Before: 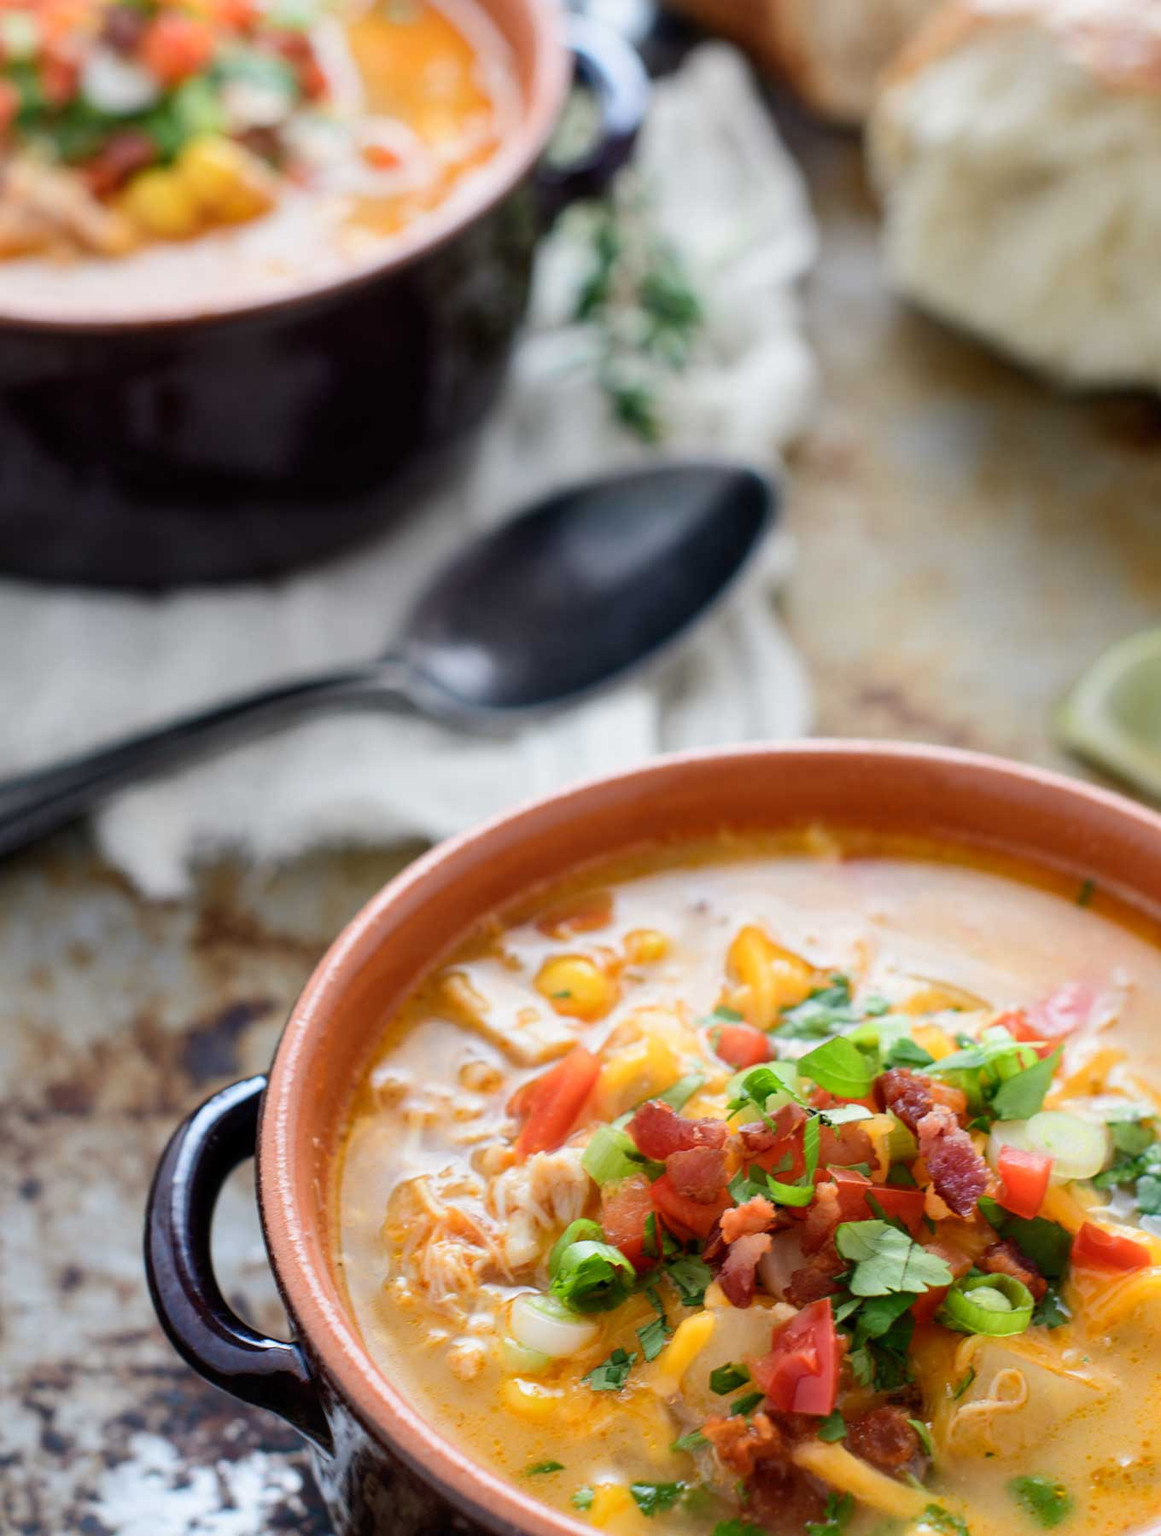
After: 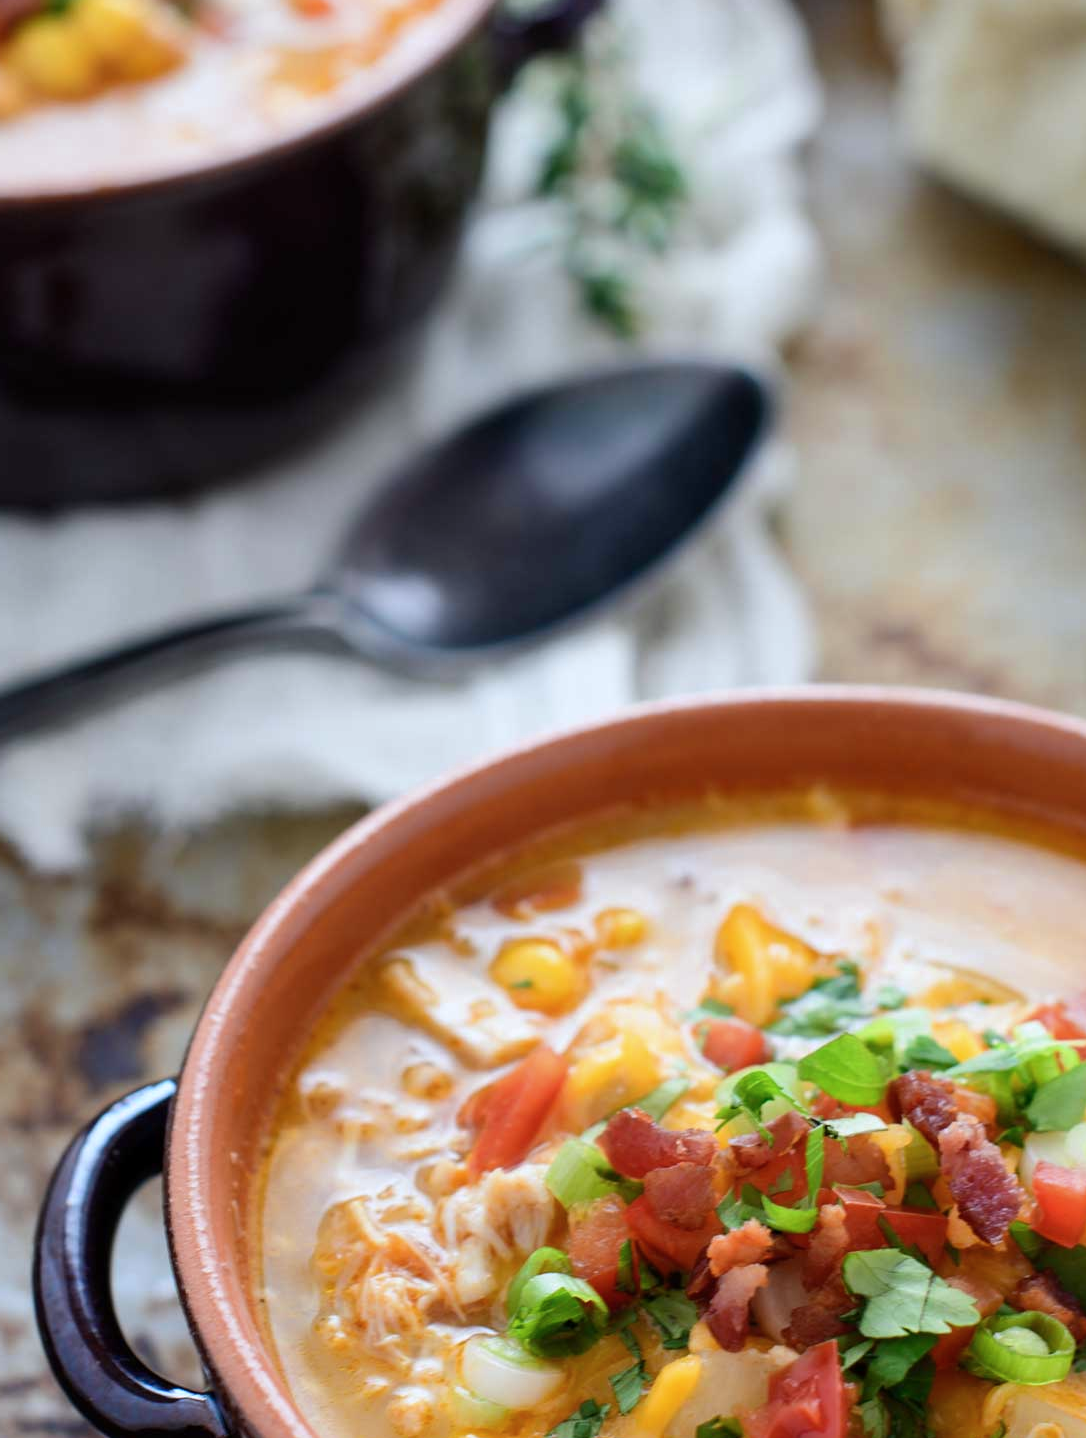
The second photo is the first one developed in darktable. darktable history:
crop and rotate: left 10.071%, top 10.071%, right 10.02%, bottom 10.02%
color calibration: x 0.355, y 0.367, temperature 4700.38 K
color zones: curves: ch0 [(0.068, 0.464) (0.25, 0.5) (0.48, 0.508) (0.75, 0.536) (0.886, 0.476) (0.967, 0.456)]; ch1 [(0.066, 0.456) (0.25, 0.5) (0.616, 0.508) (0.746, 0.56) (0.934, 0.444)]
